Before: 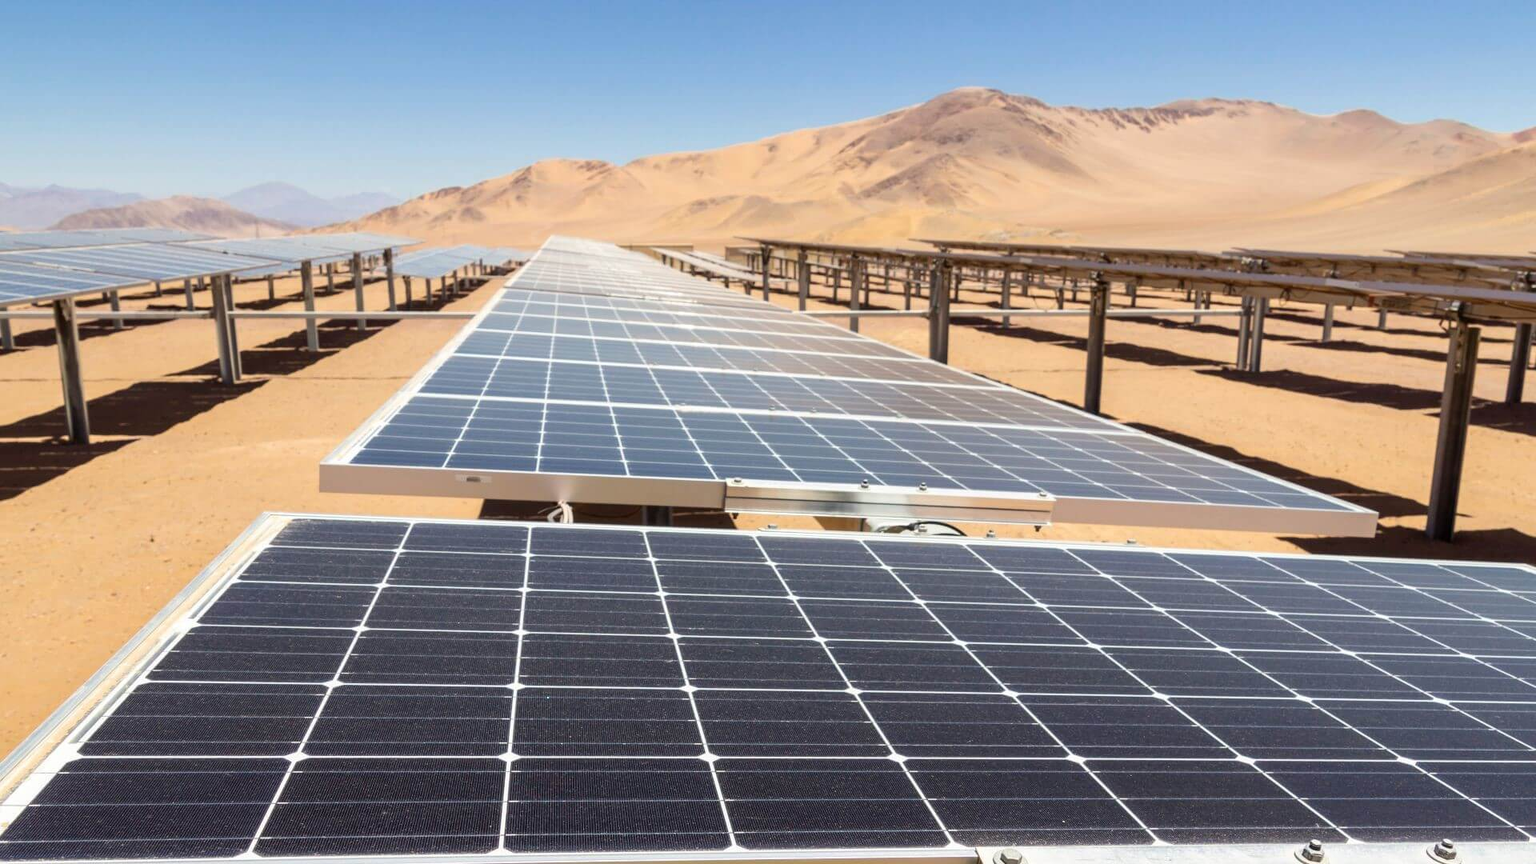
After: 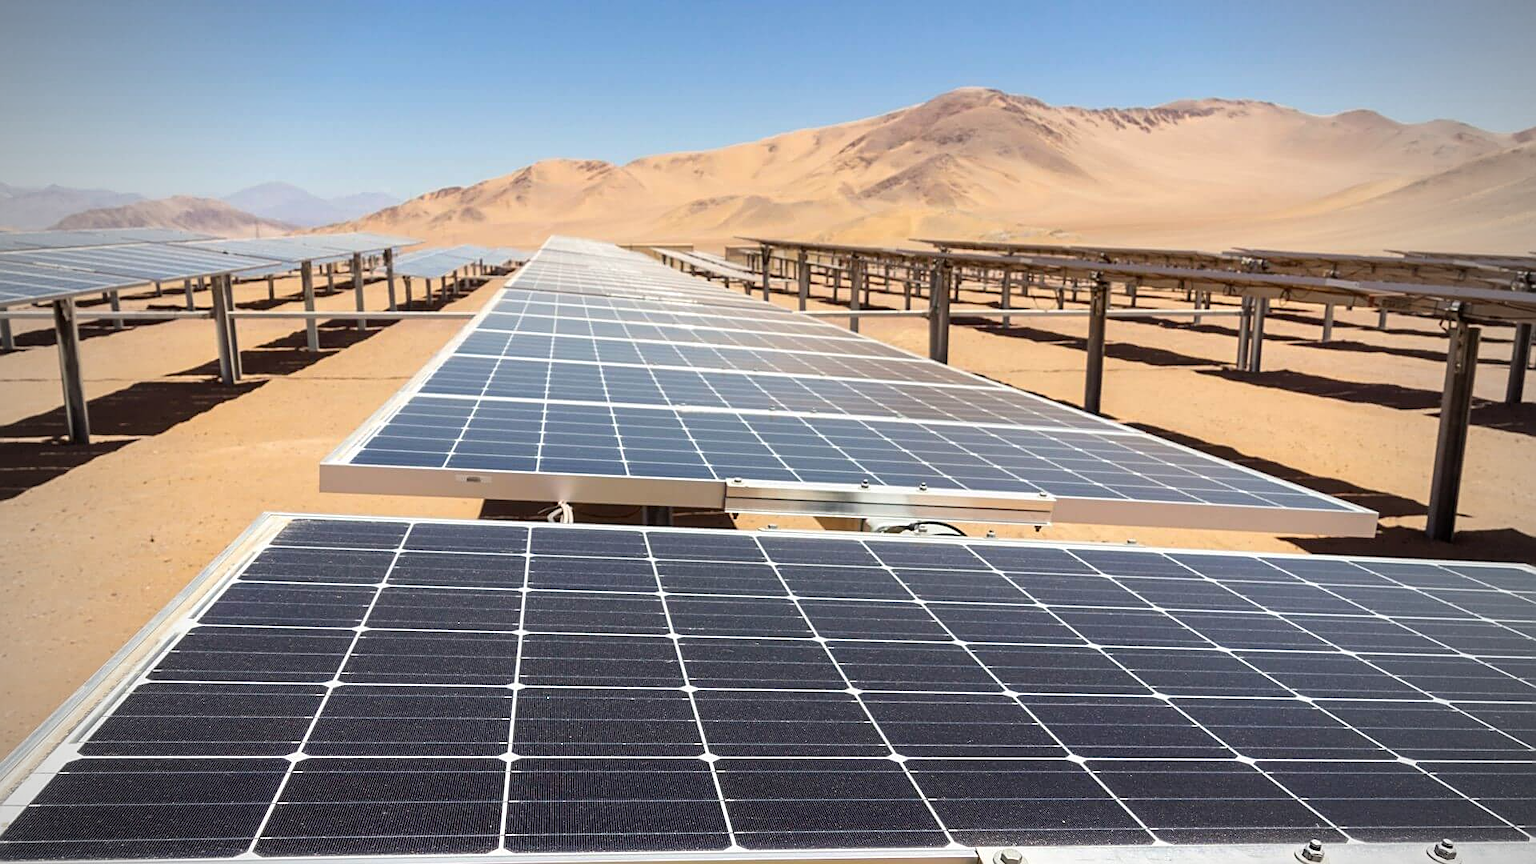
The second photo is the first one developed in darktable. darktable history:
sharpen: on, module defaults
vignetting: fall-off start 72.9%, brightness -0.452, saturation -0.689
